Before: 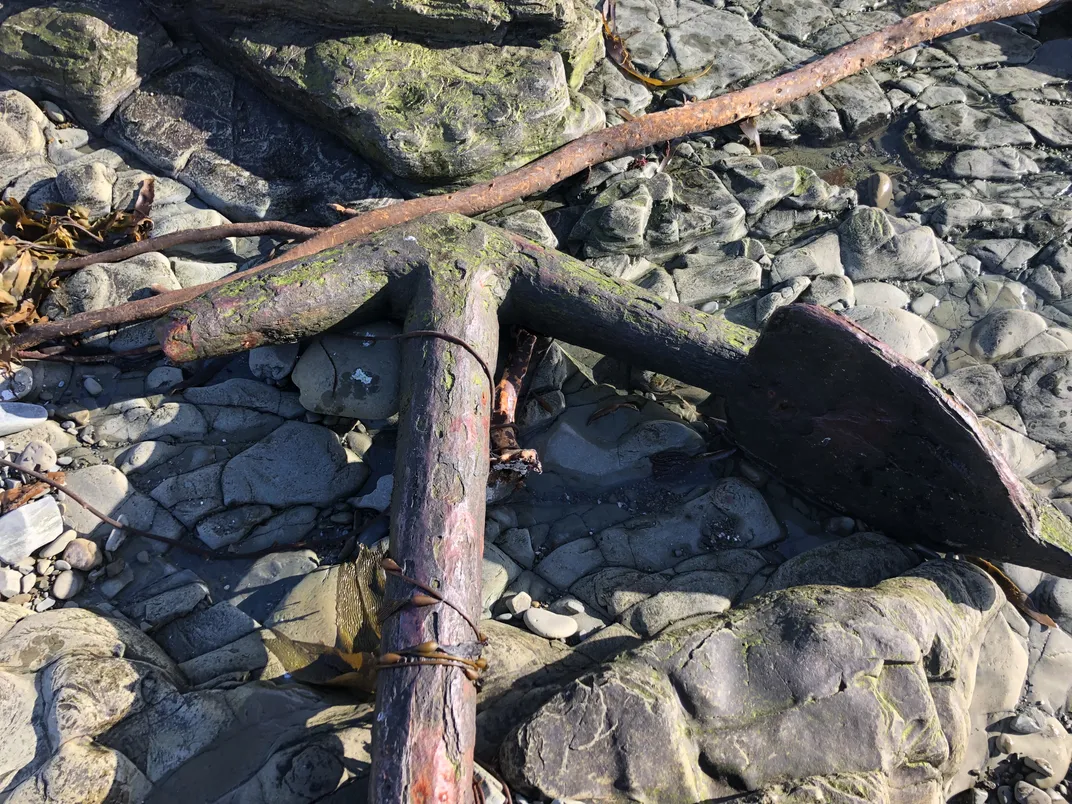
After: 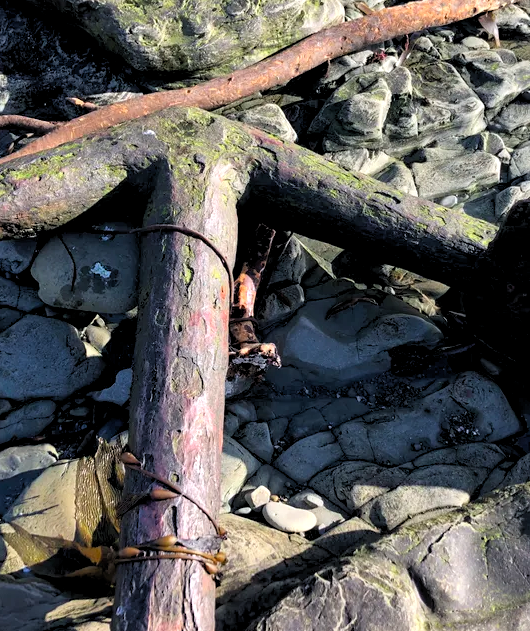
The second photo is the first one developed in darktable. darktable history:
crop and rotate: angle 0.02°, left 24.353%, top 13.219%, right 26.156%, bottom 8.224%
rgb levels: levels [[0.01, 0.419, 0.839], [0, 0.5, 1], [0, 0.5, 1]]
